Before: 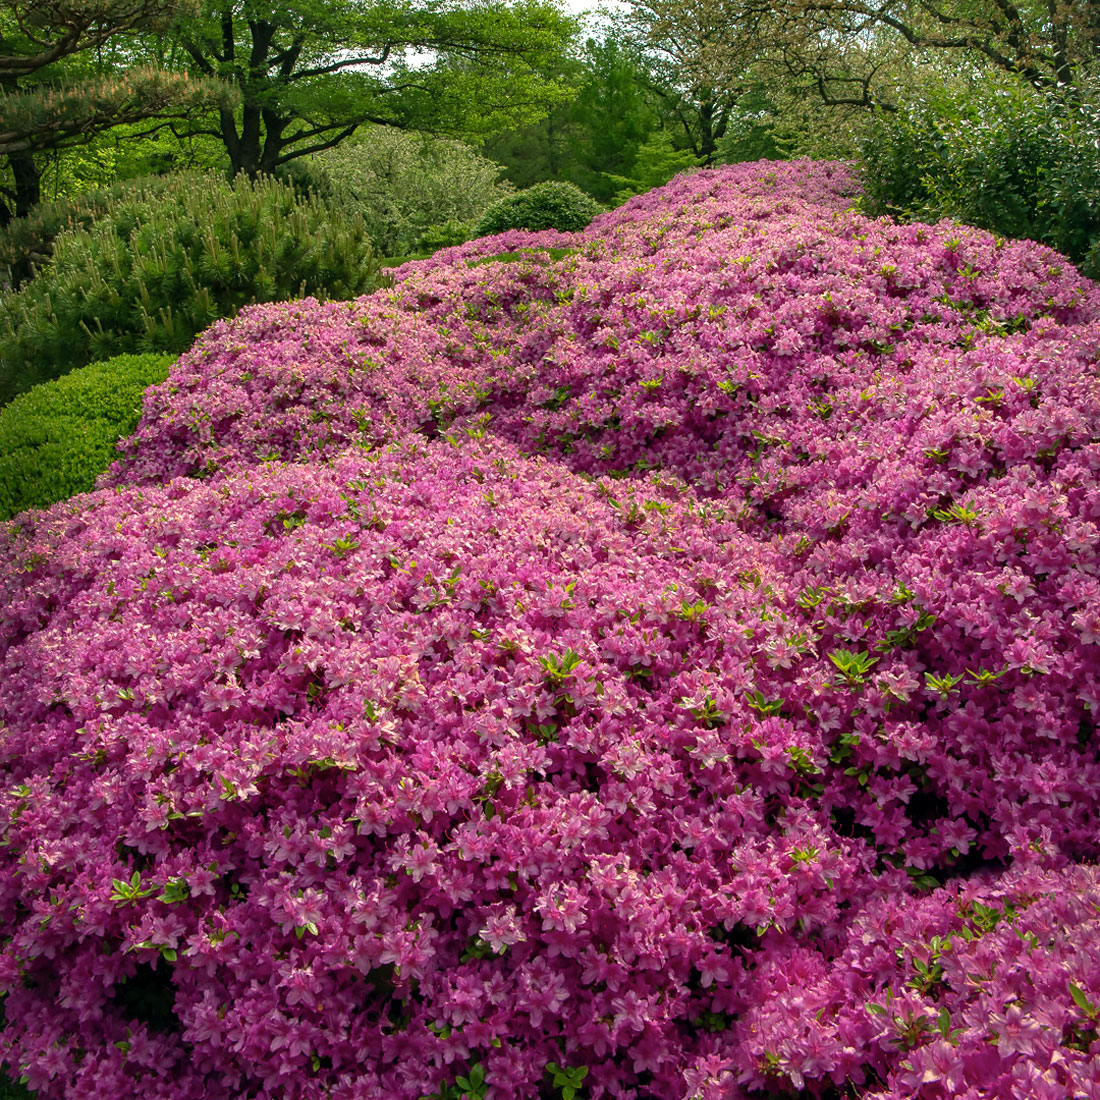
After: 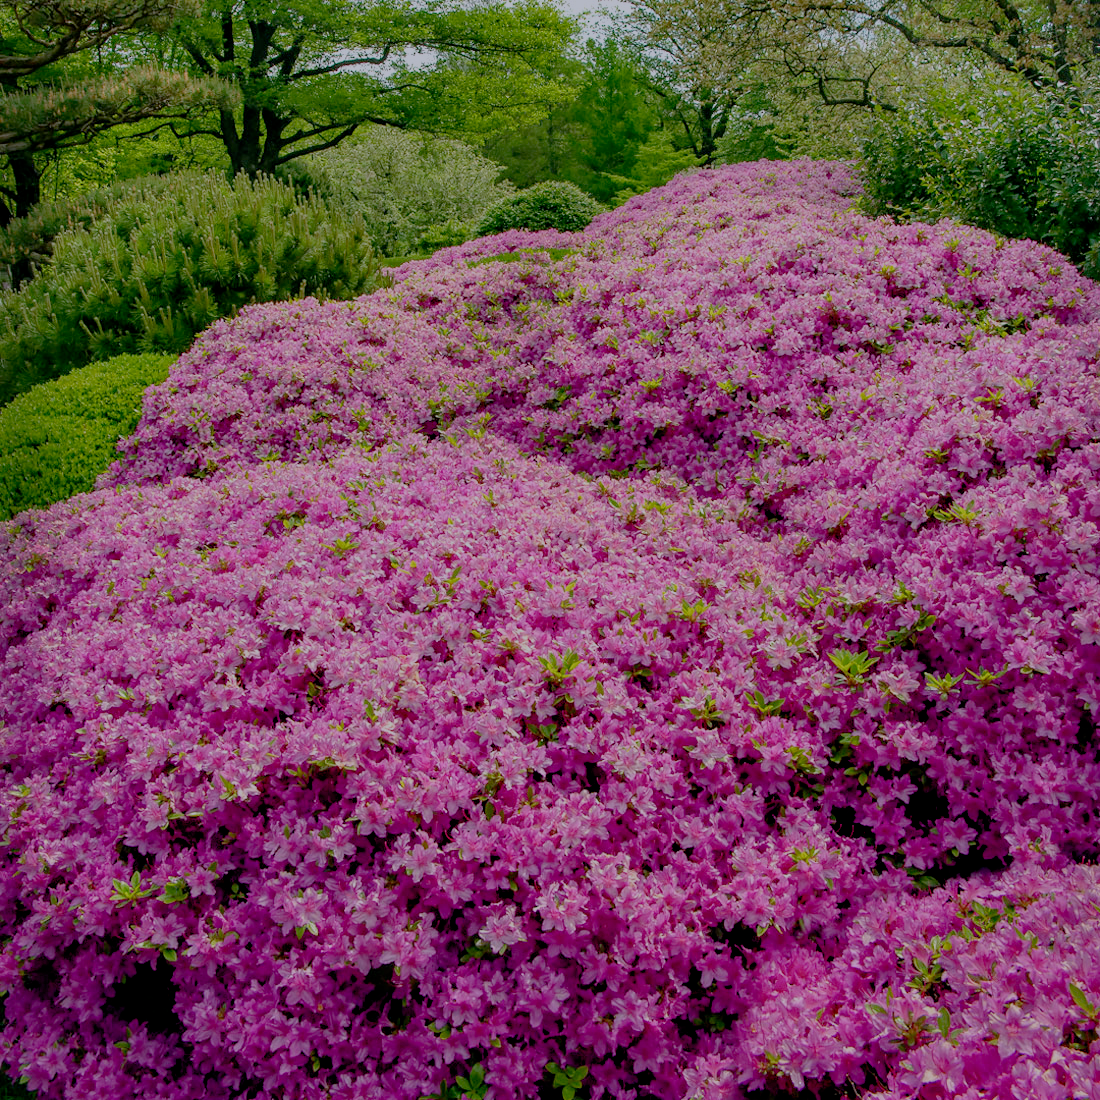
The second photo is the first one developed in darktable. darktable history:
white balance: red 0.967, blue 1.119, emerald 0.756
filmic rgb: black relative exposure -7 EV, white relative exposure 6 EV, threshold 3 EV, target black luminance 0%, hardness 2.73, latitude 61.22%, contrast 0.691, highlights saturation mix 10%, shadows ↔ highlights balance -0.073%, preserve chrominance no, color science v4 (2020), iterations of high-quality reconstruction 10, contrast in shadows soft, contrast in highlights soft, enable highlight reconstruction true
